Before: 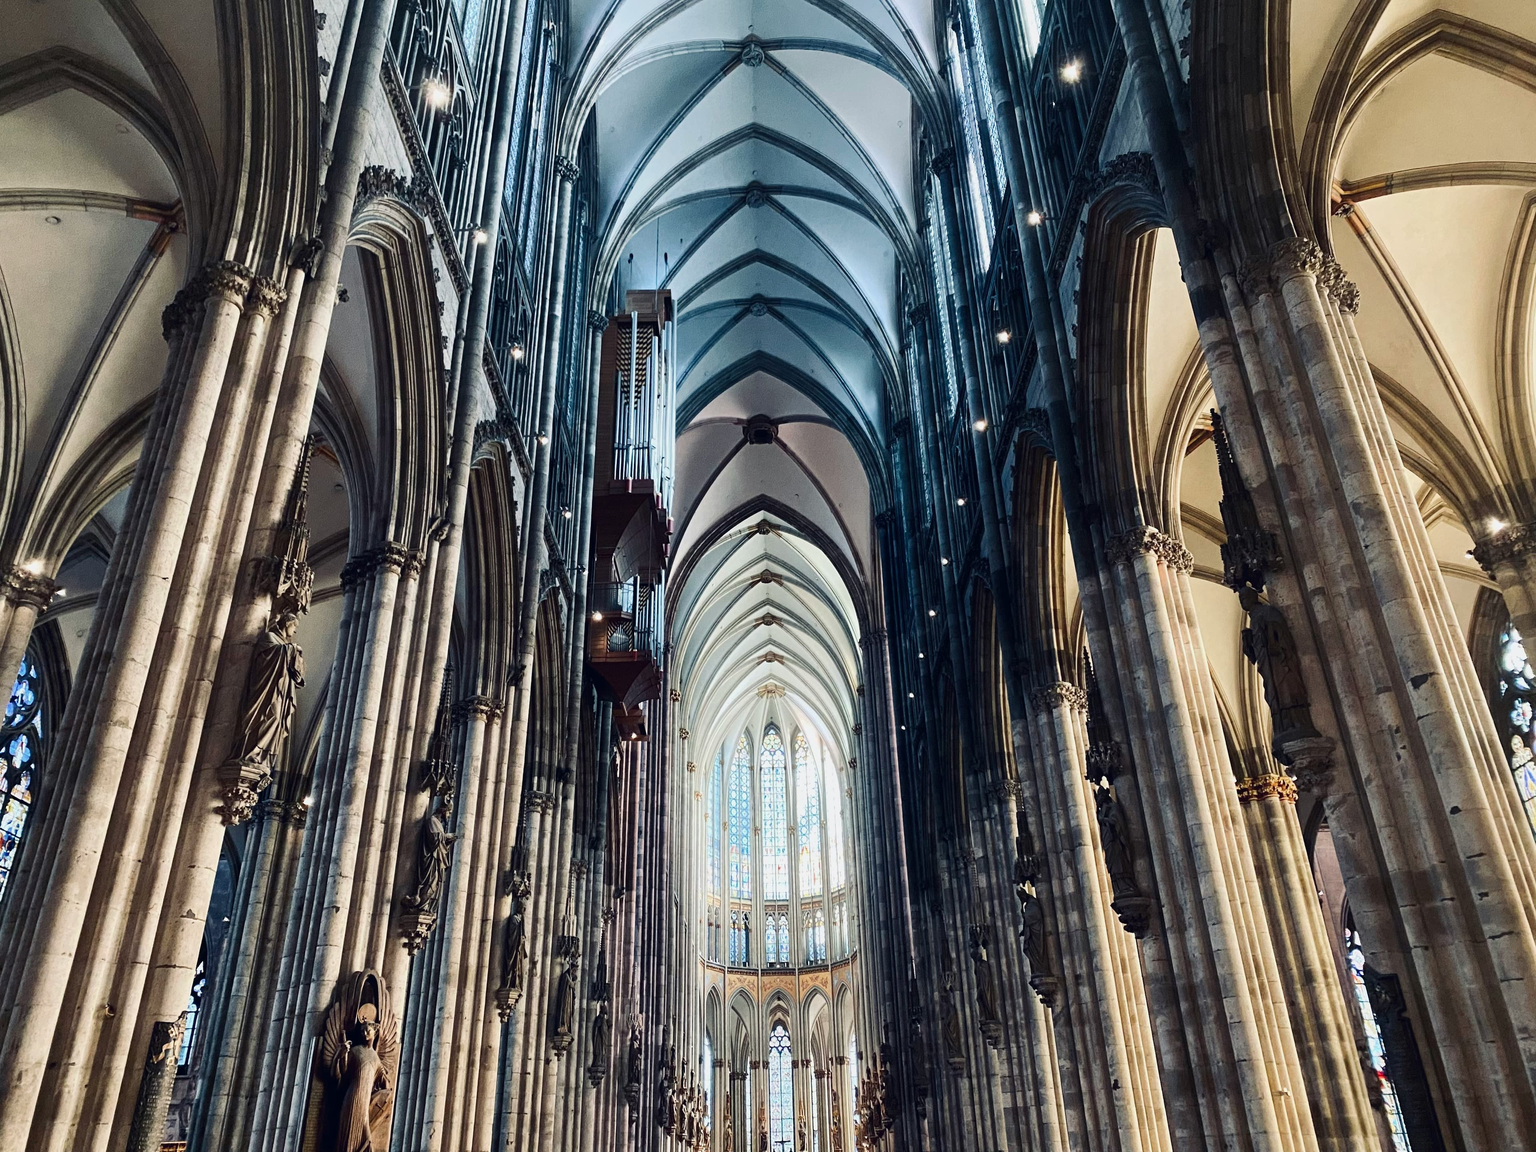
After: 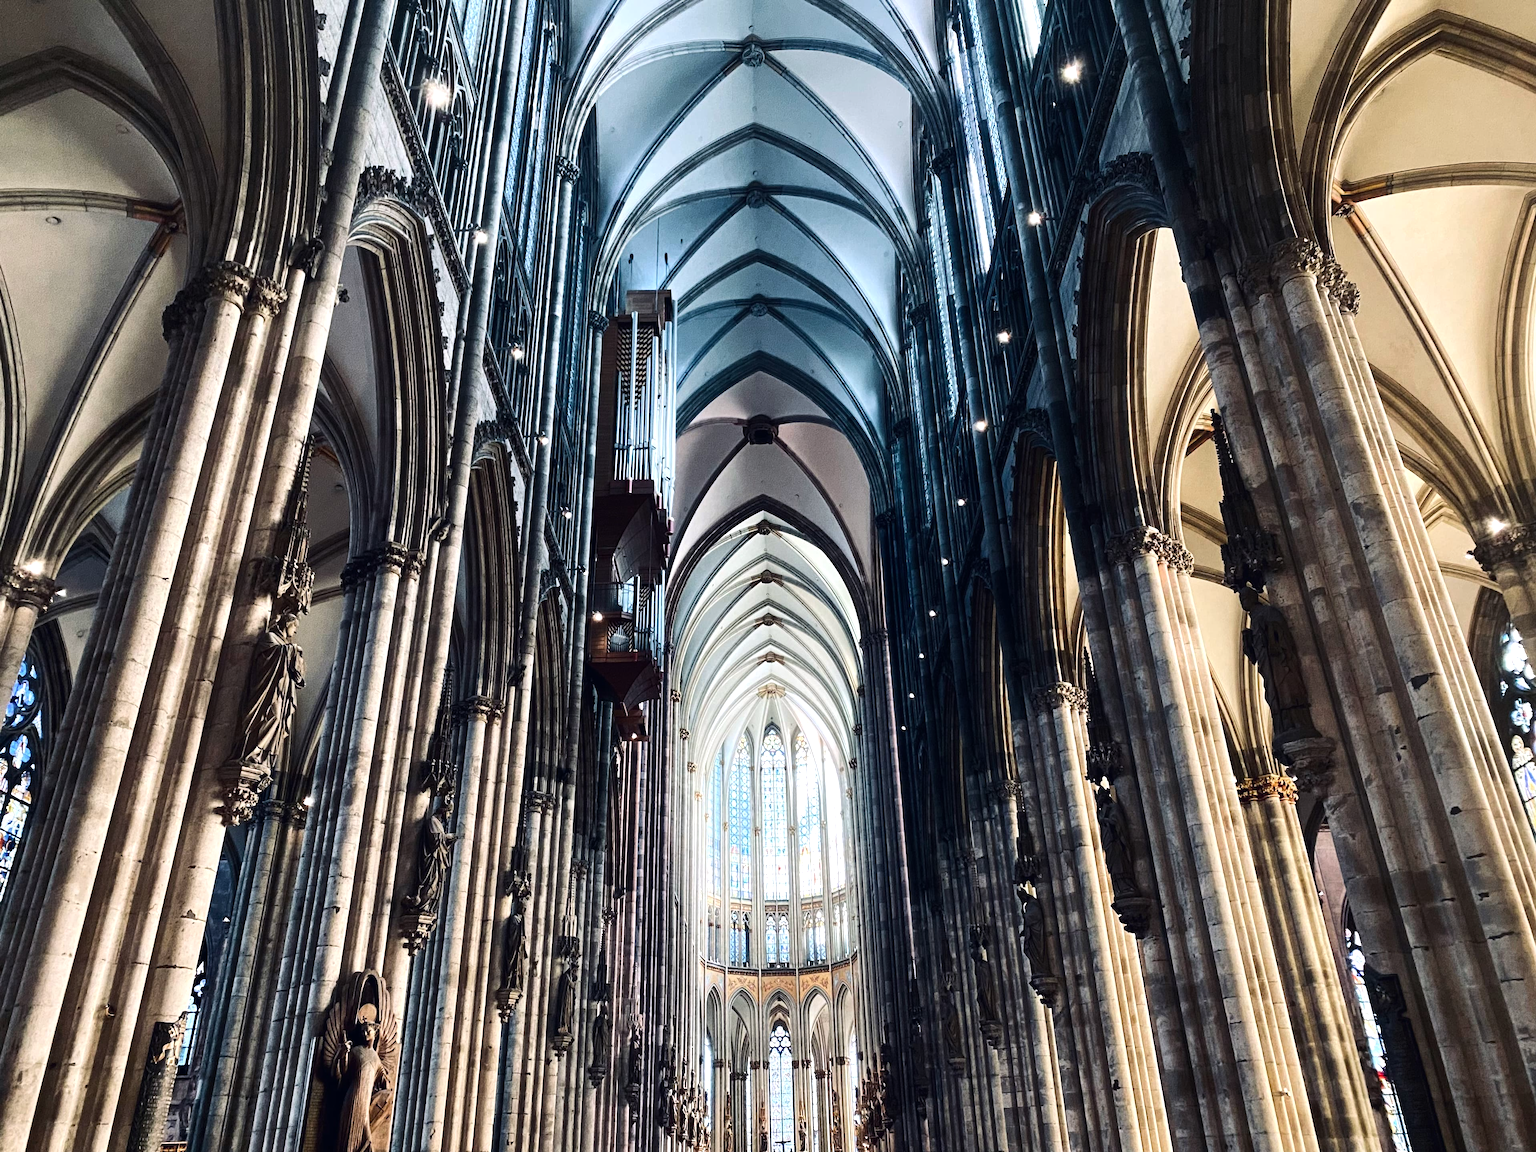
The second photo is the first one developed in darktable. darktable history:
white balance: red 1.009, blue 1.027
tone equalizer: -8 EV -0.417 EV, -7 EV -0.389 EV, -6 EV -0.333 EV, -5 EV -0.222 EV, -3 EV 0.222 EV, -2 EV 0.333 EV, -1 EV 0.389 EV, +0 EV 0.417 EV, edges refinement/feathering 500, mask exposure compensation -1.57 EV, preserve details no
